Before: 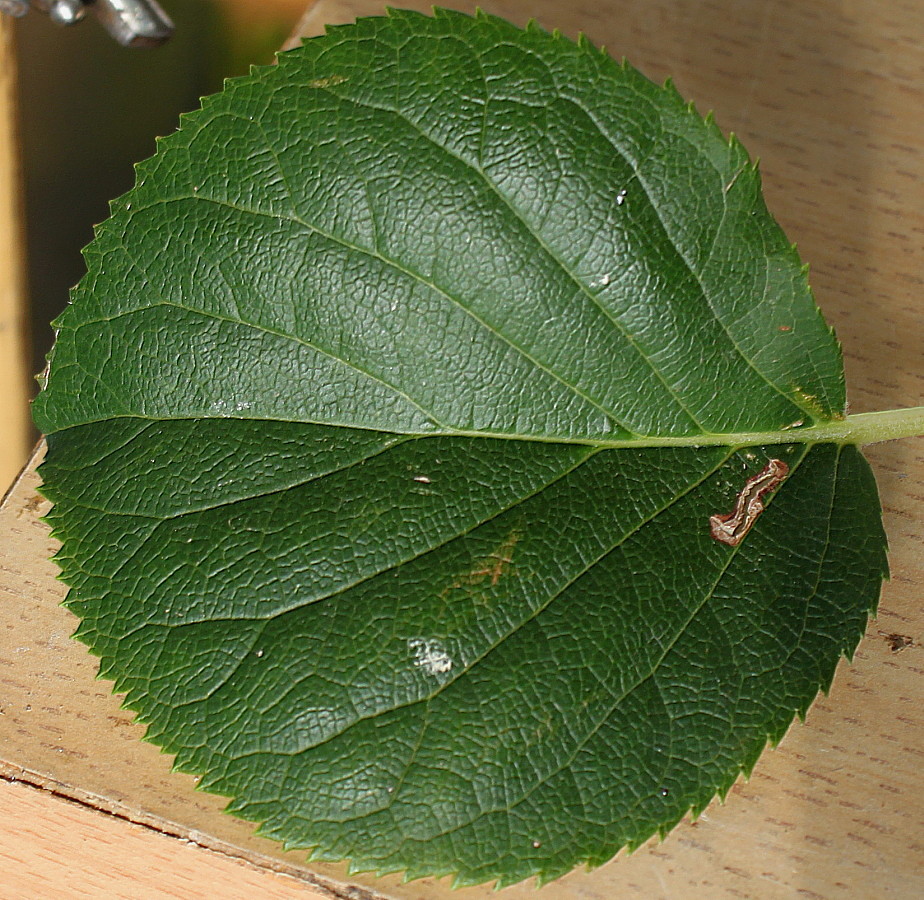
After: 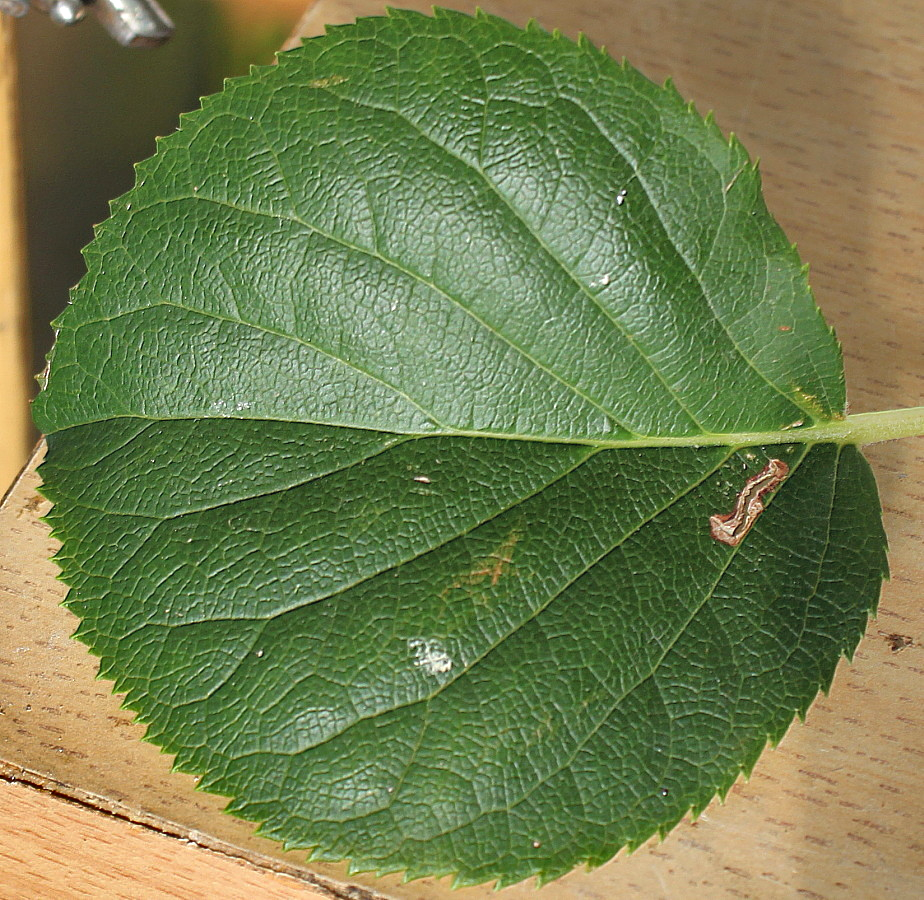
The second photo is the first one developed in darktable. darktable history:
tone equalizer: edges refinement/feathering 500, mask exposure compensation -1.57 EV, preserve details no
contrast brightness saturation: brightness 0.122
exposure: exposure 0.201 EV, compensate highlight preservation false
shadows and highlights: white point adjustment 0.104, highlights -69.47, soften with gaussian
